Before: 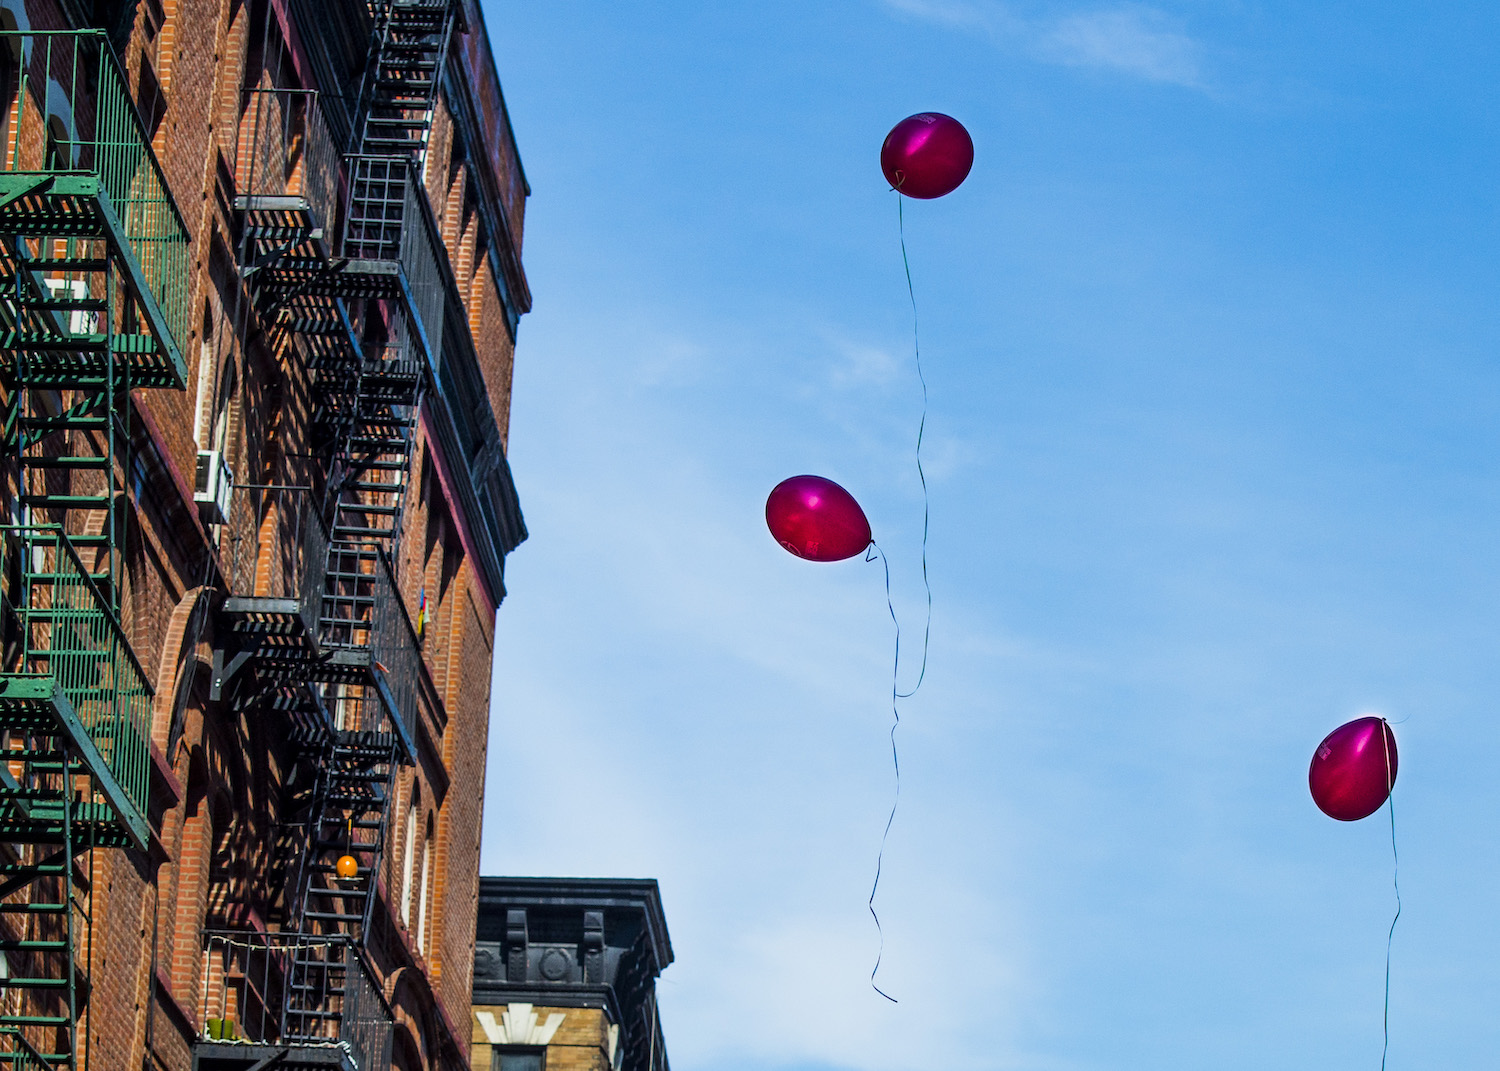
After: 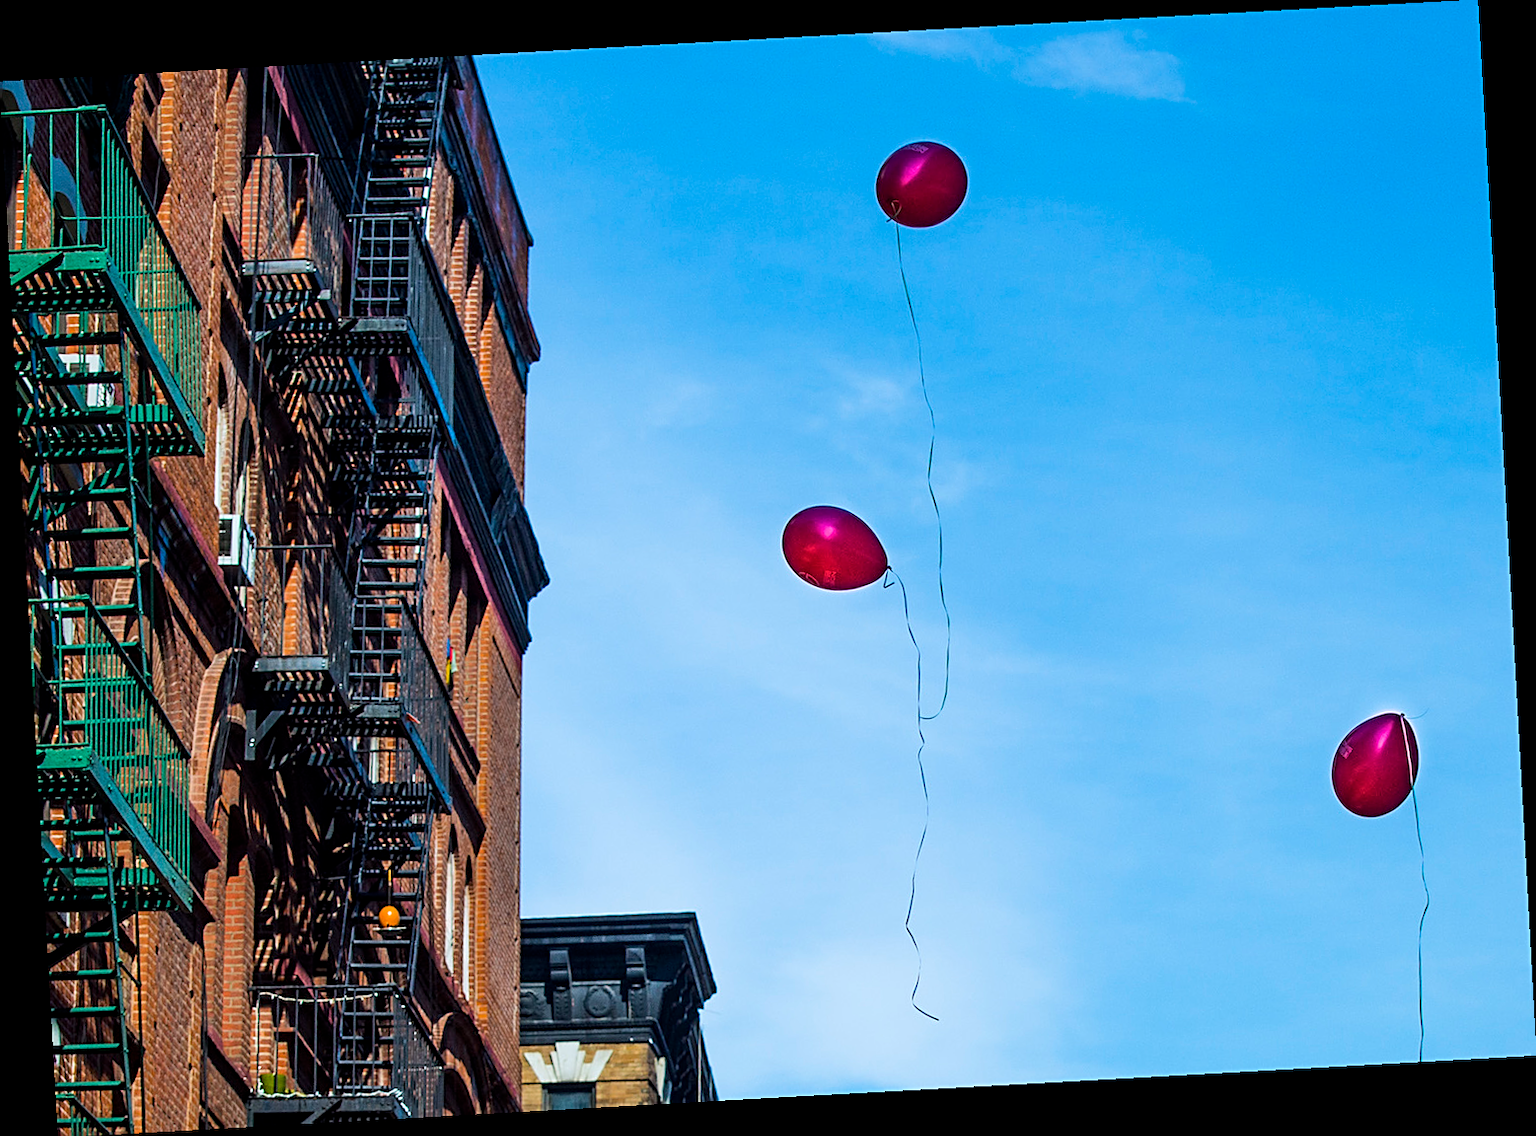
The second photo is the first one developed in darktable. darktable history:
sharpen: amount 0.478
rotate and perspective: rotation -3.18°, automatic cropping off
white balance: red 0.967, blue 1.049
